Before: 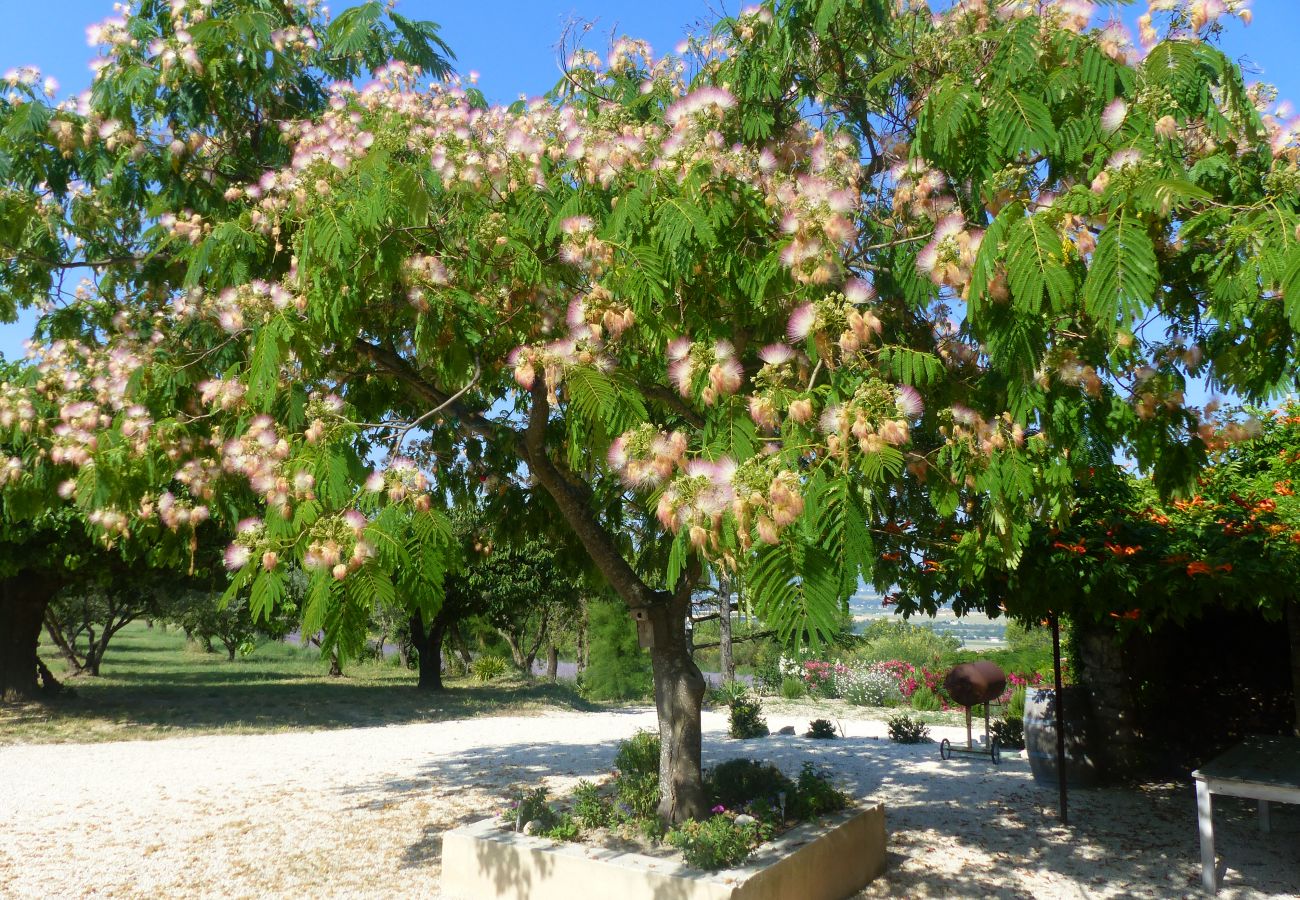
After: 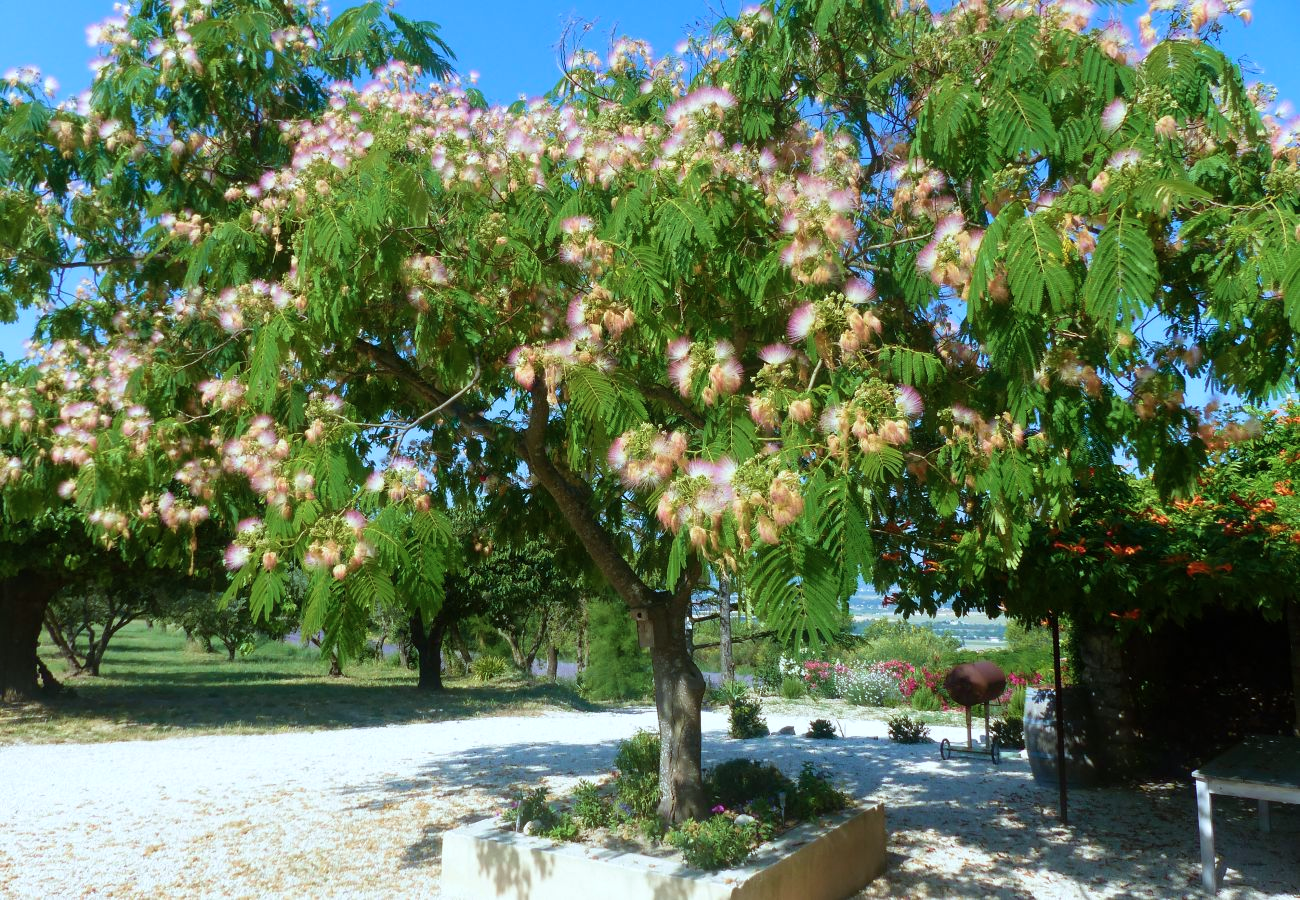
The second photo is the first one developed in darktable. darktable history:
color correction: highlights a* -4.18, highlights b* -10.81
velvia: on, module defaults
